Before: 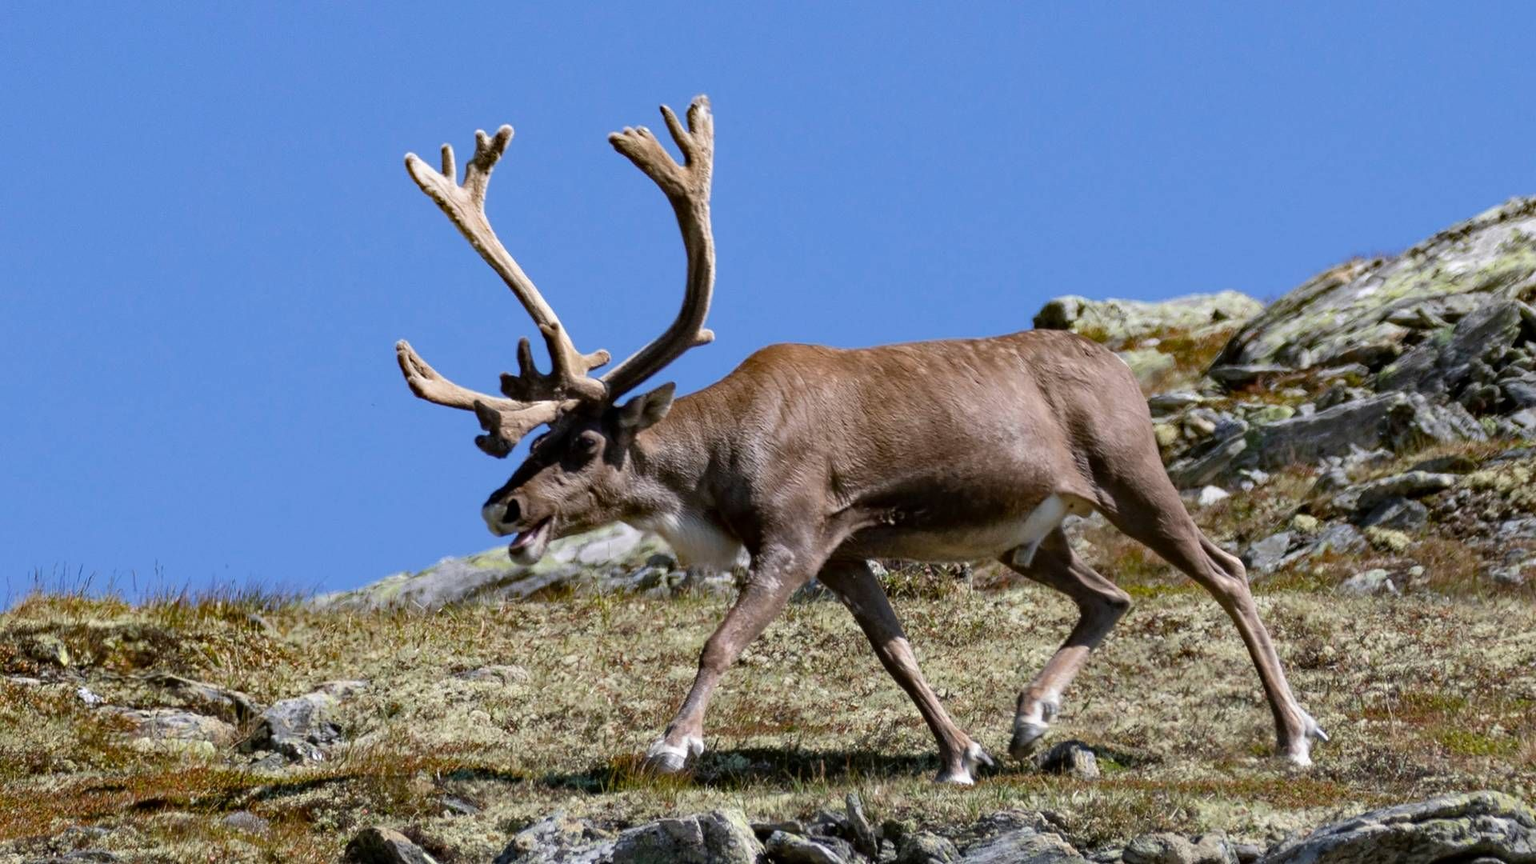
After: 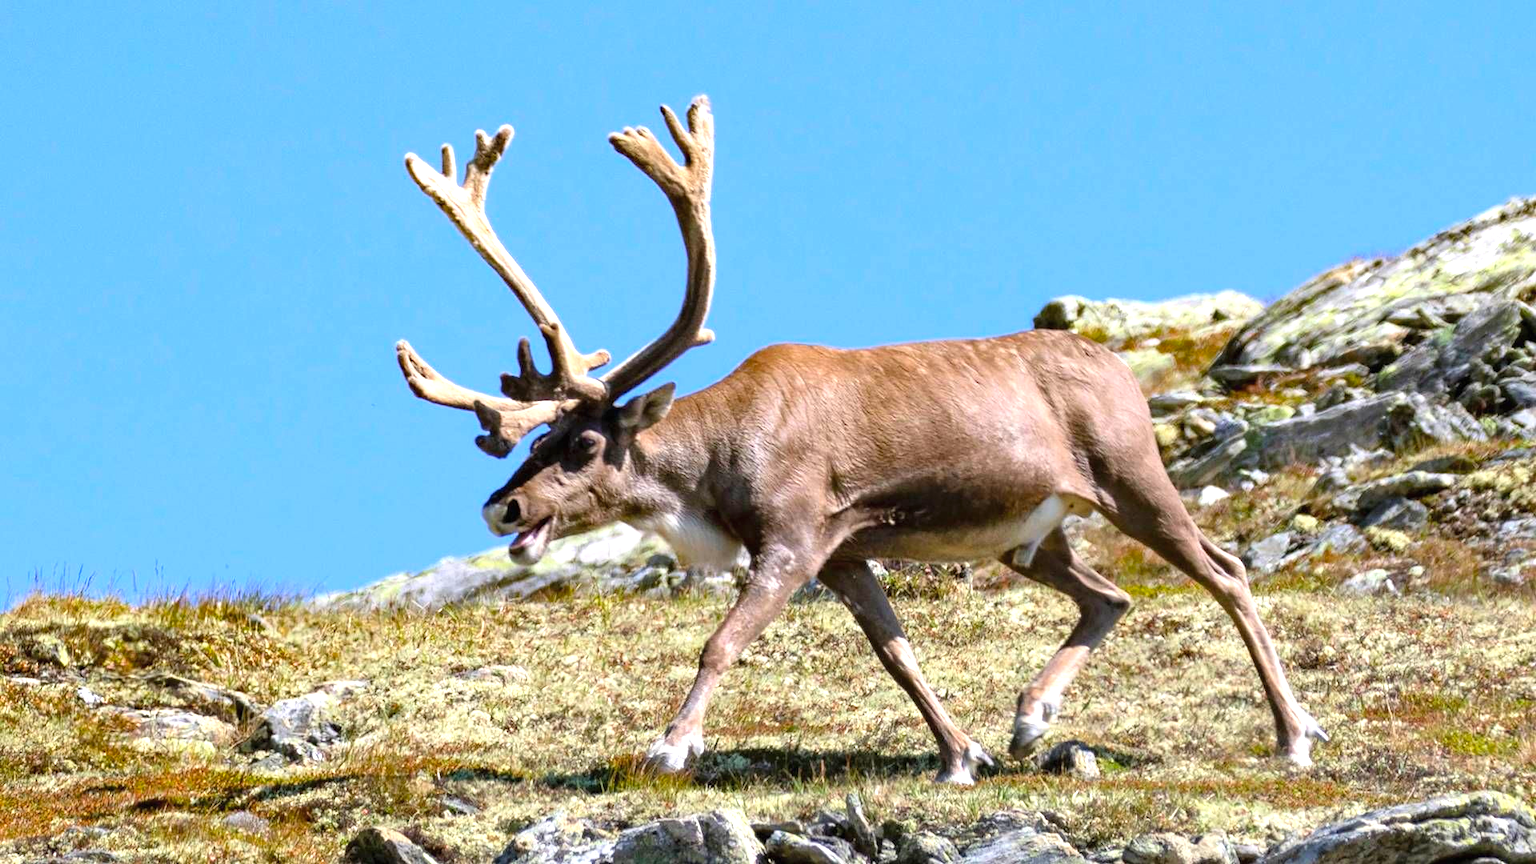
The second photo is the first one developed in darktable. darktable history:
color balance rgb: perceptual saturation grading › global saturation 2.218%, global vibrance 20%
exposure: black level correction 0, exposure 0.951 EV, compensate exposure bias true, compensate highlight preservation false
contrast brightness saturation: contrast 0.032, brightness 0.065, saturation 0.128
